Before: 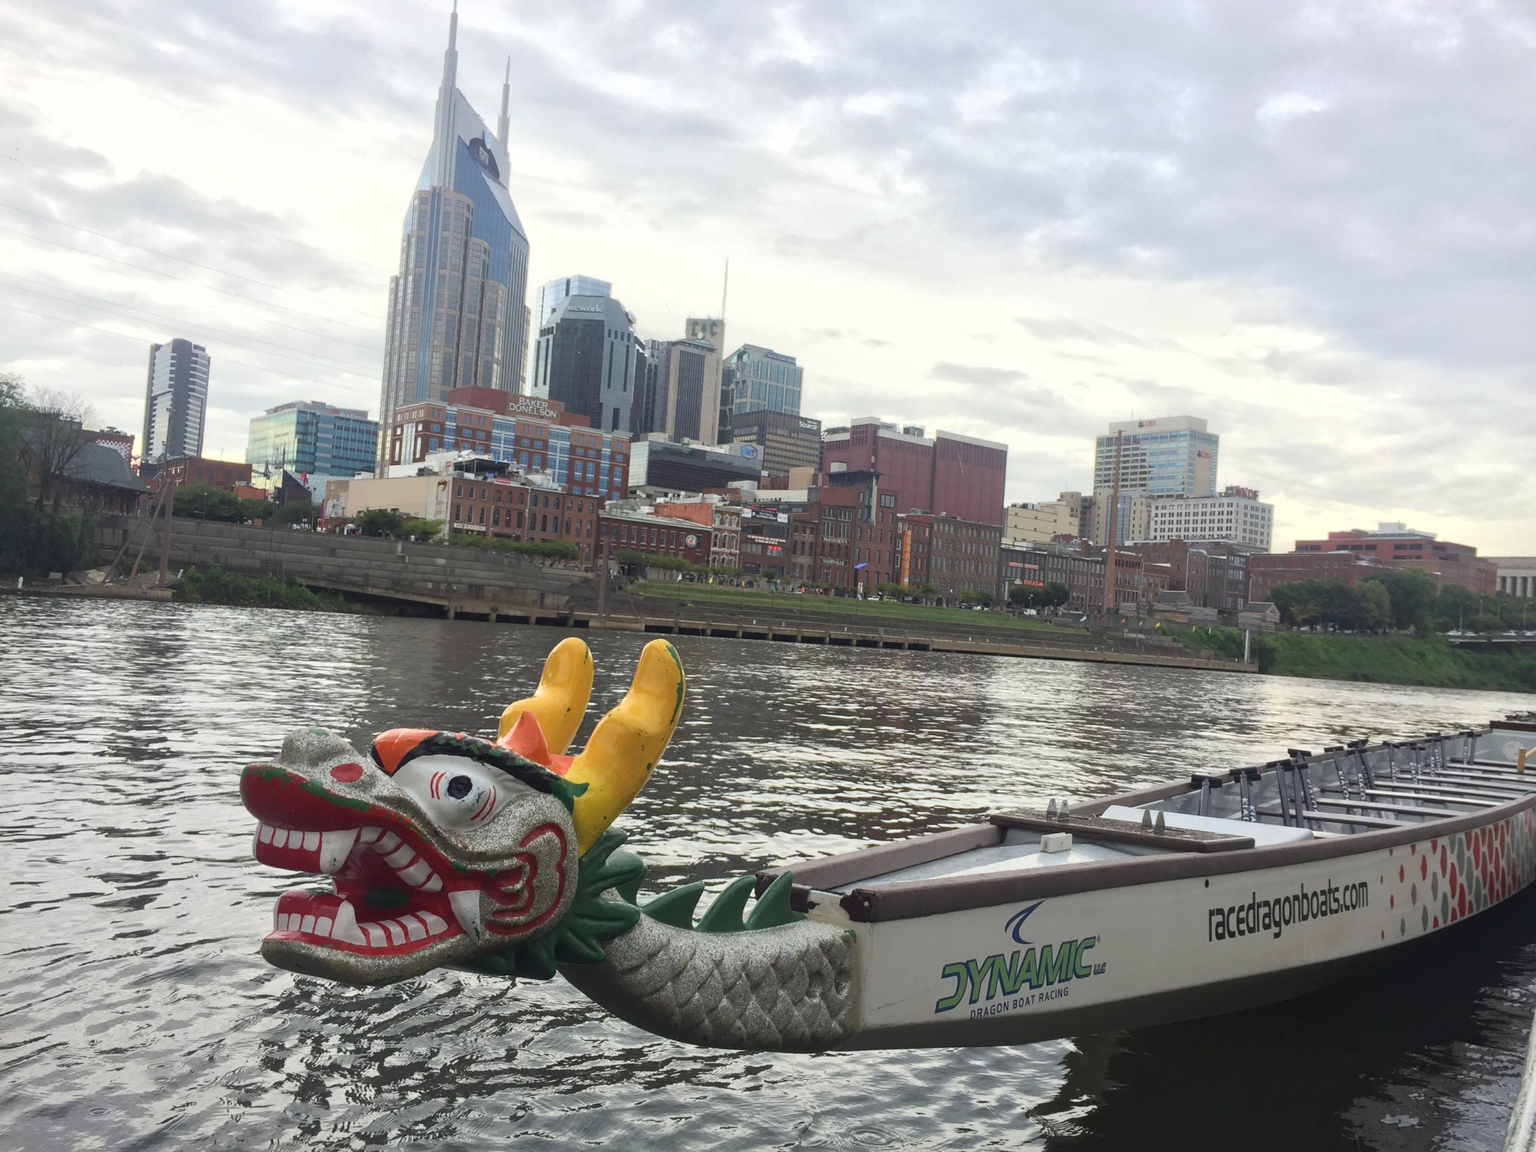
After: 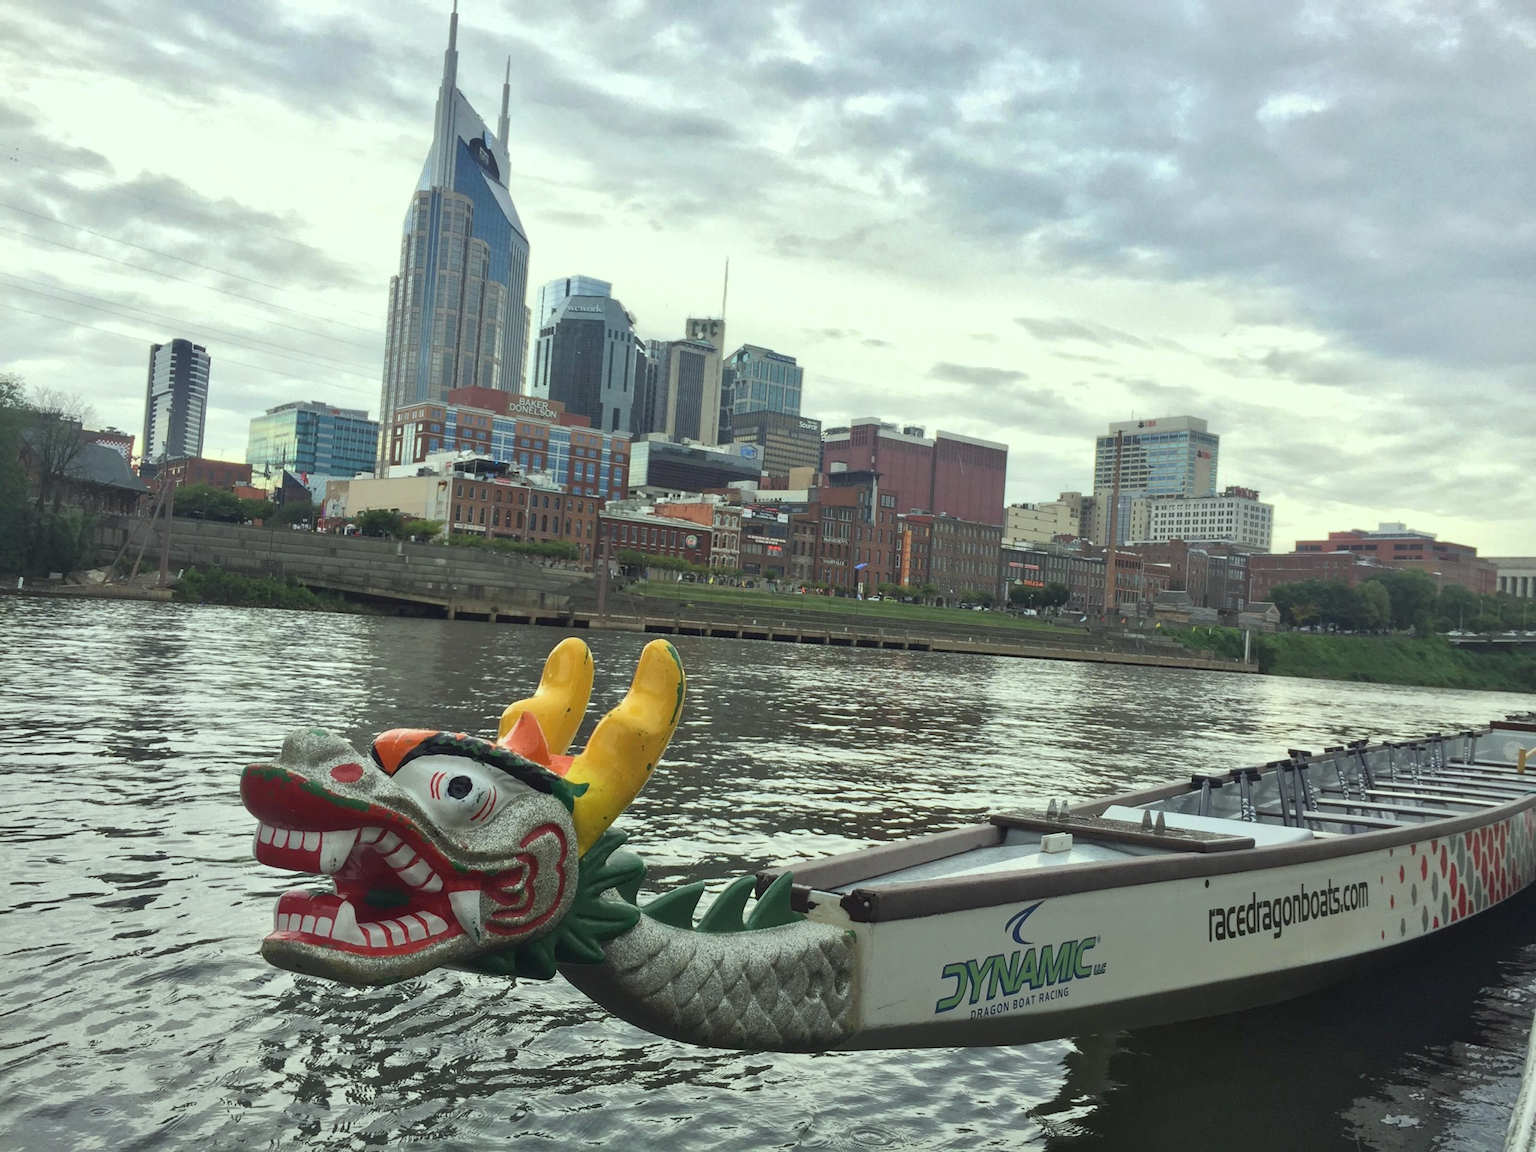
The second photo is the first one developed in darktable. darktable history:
color correction: highlights a* -8, highlights b* 3.1
shadows and highlights: soften with gaussian
